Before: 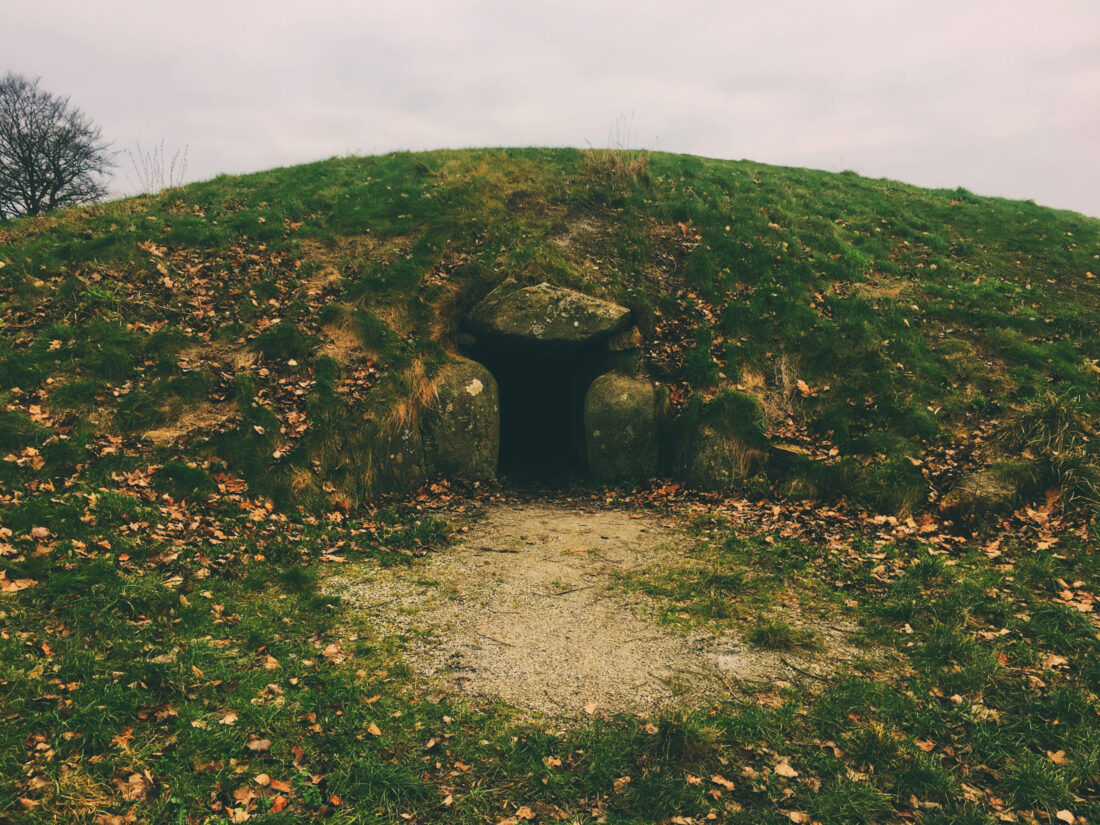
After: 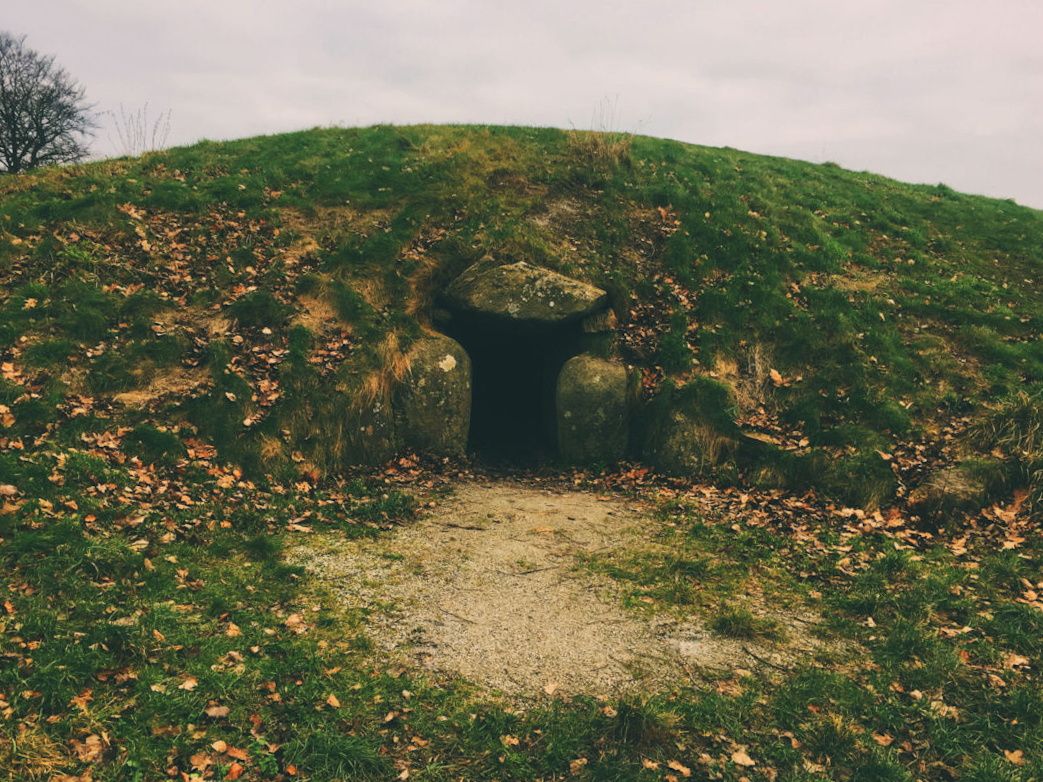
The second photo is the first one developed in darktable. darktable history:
shadows and highlights: shadows 29.32, highlights -29.32, low approximation 0.01, soften with gaussian
crop and rotate: angle -2.38°
